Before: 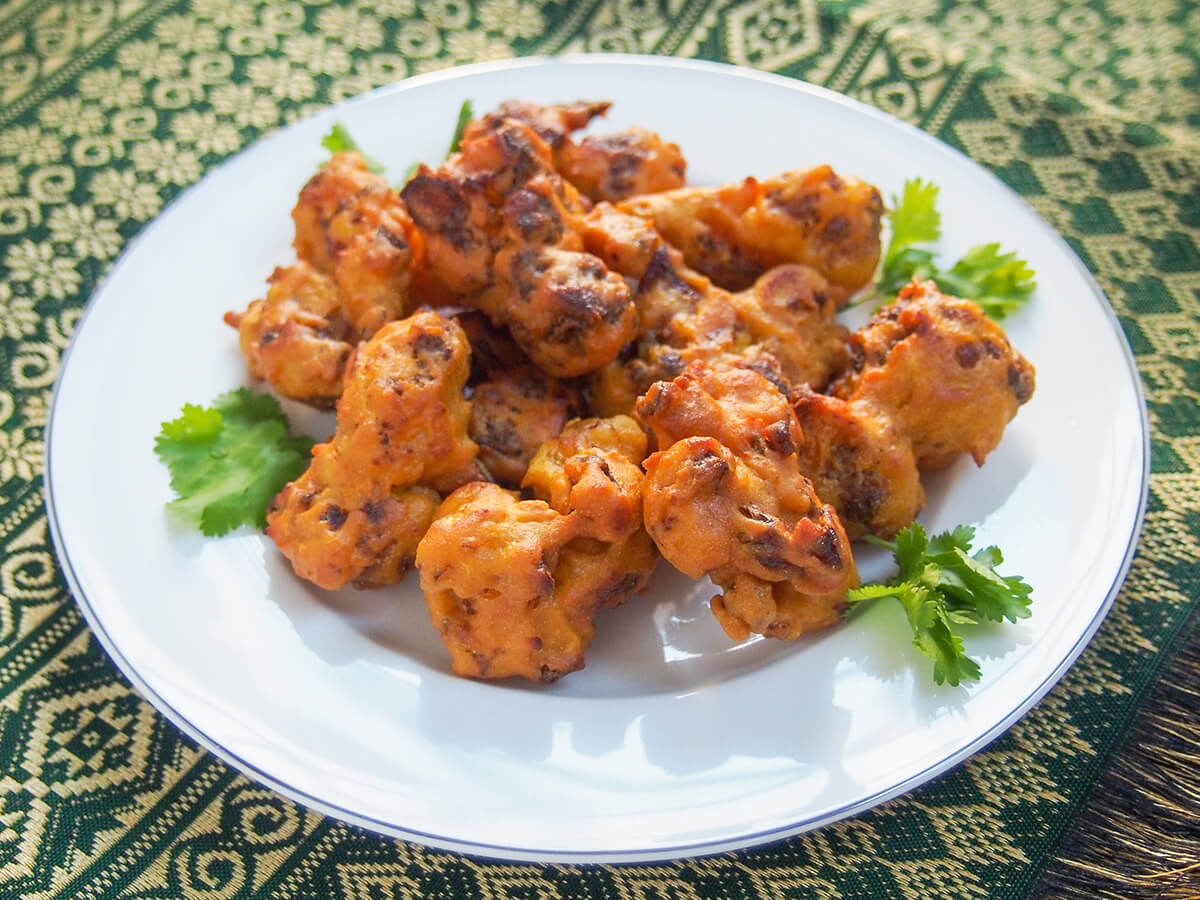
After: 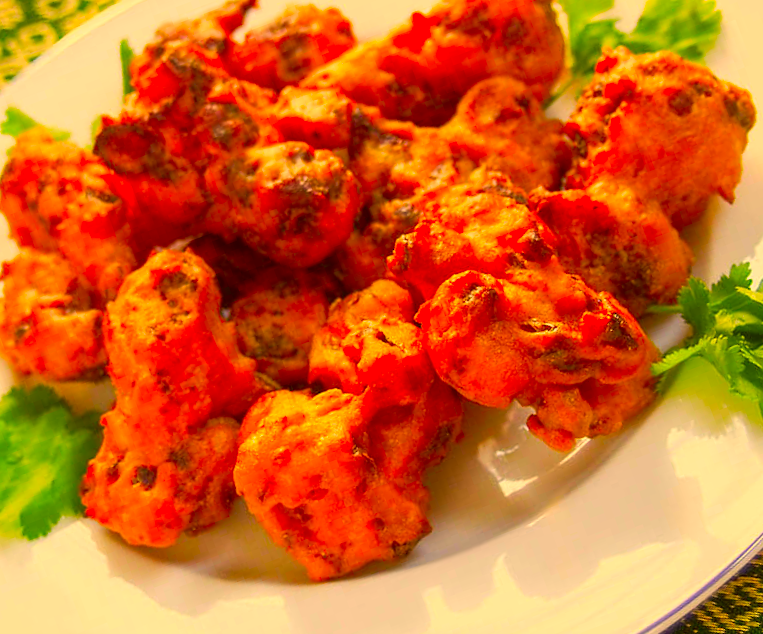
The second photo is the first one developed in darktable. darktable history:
crop and rotate: angle 20.55°, left 6.808%, right 3.861%, bottom 1.057%
color correction: highlights a* 10.73, highlights b* 29.97, shadows a* 2.88, shadows b* 16.88, saturation 1.73
